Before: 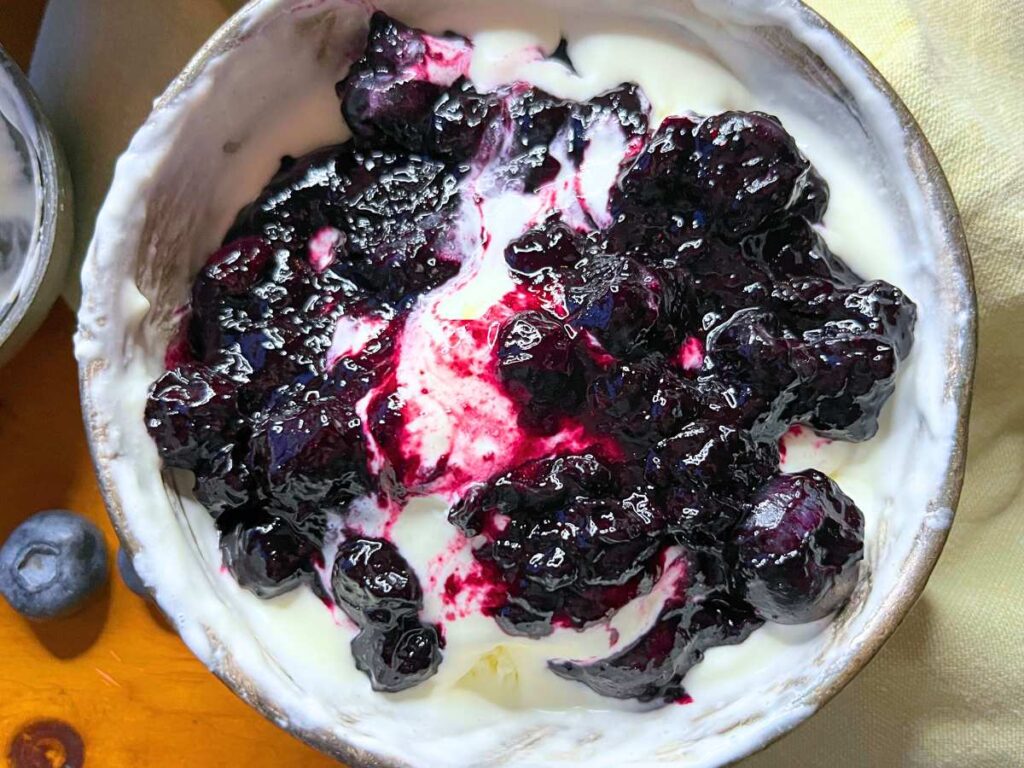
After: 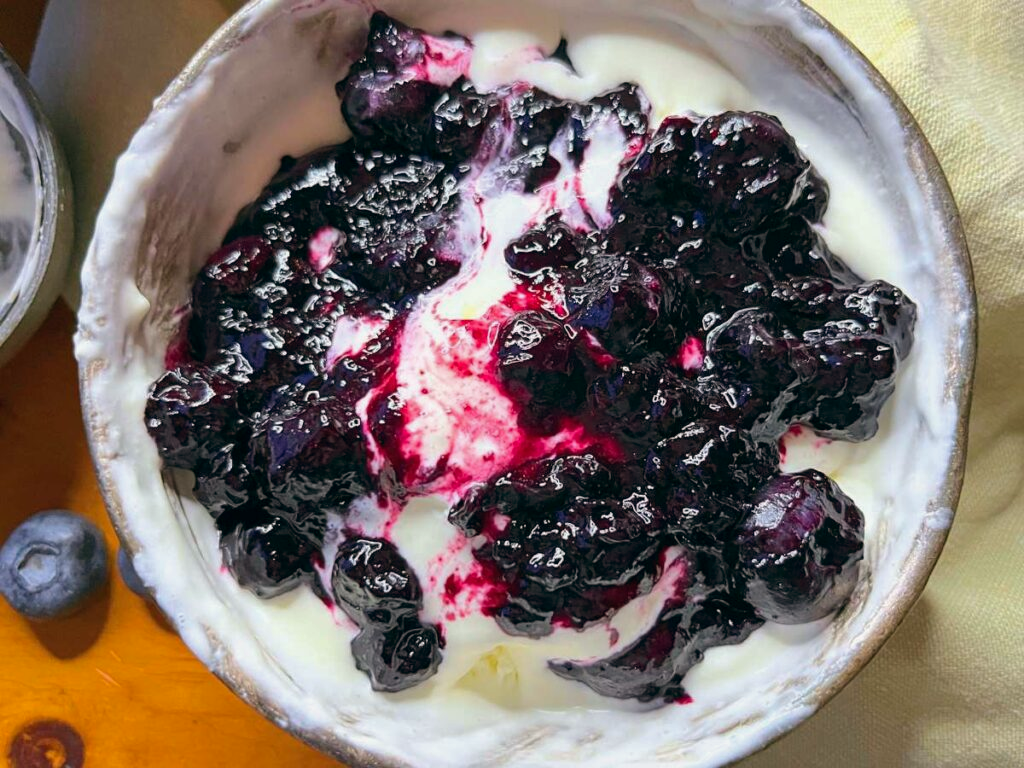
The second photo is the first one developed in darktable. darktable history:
shadows and highlights: shadows -20, white point adjustment -2, highlights -35
color balance: lift [1, 0.998, 1.001, 1.002], gamma [1, 1.02, 1, 0.98], gain [1, 1.02, 1.003, 0.98]
